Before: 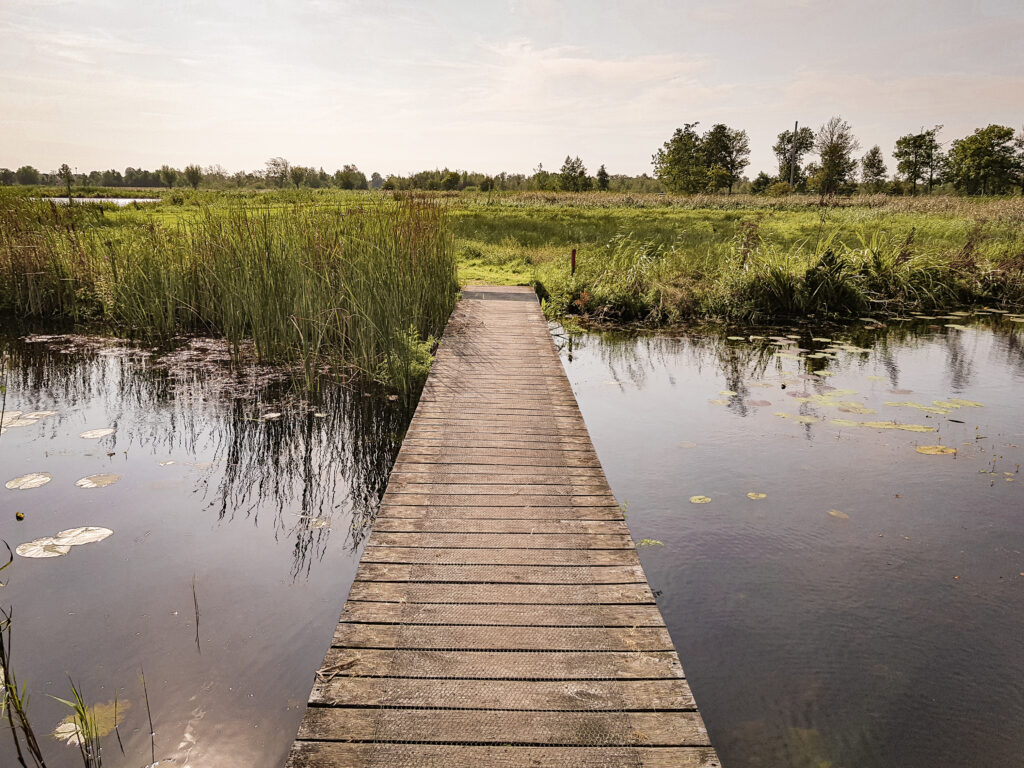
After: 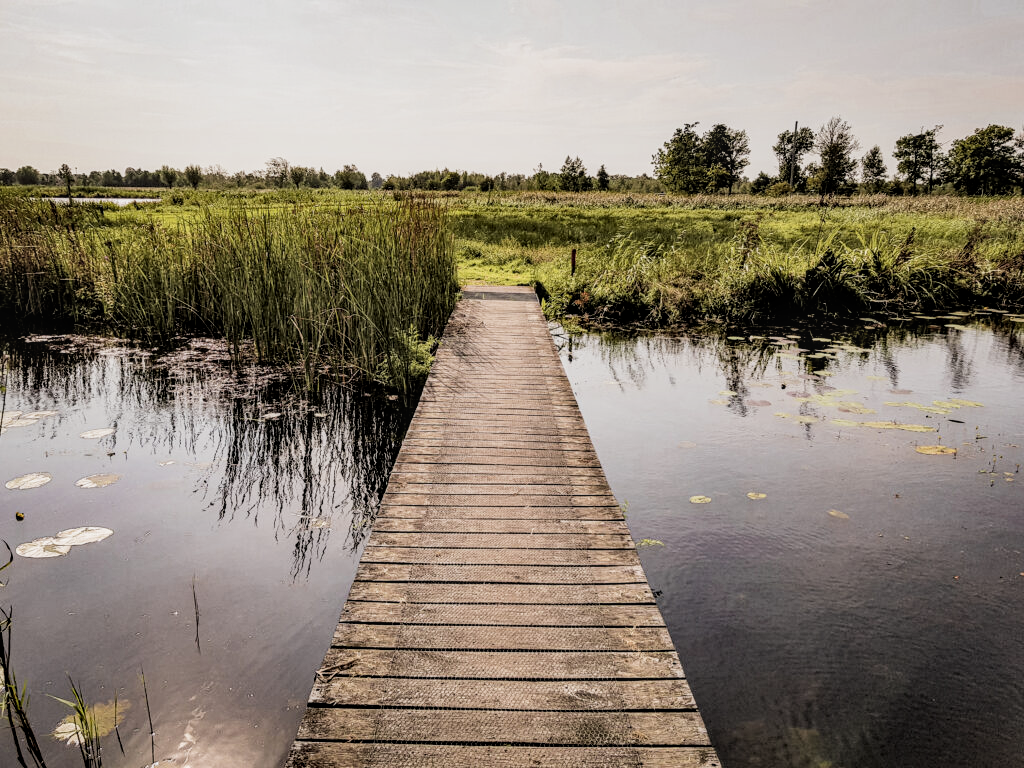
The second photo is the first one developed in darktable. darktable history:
filmic rgb: black relative exposure -5 EV, white relative exposure 3.5 EV, hardness 3.19, contrast 1.3, highlights saturation mix -50%
local contrast: on, module defaults
